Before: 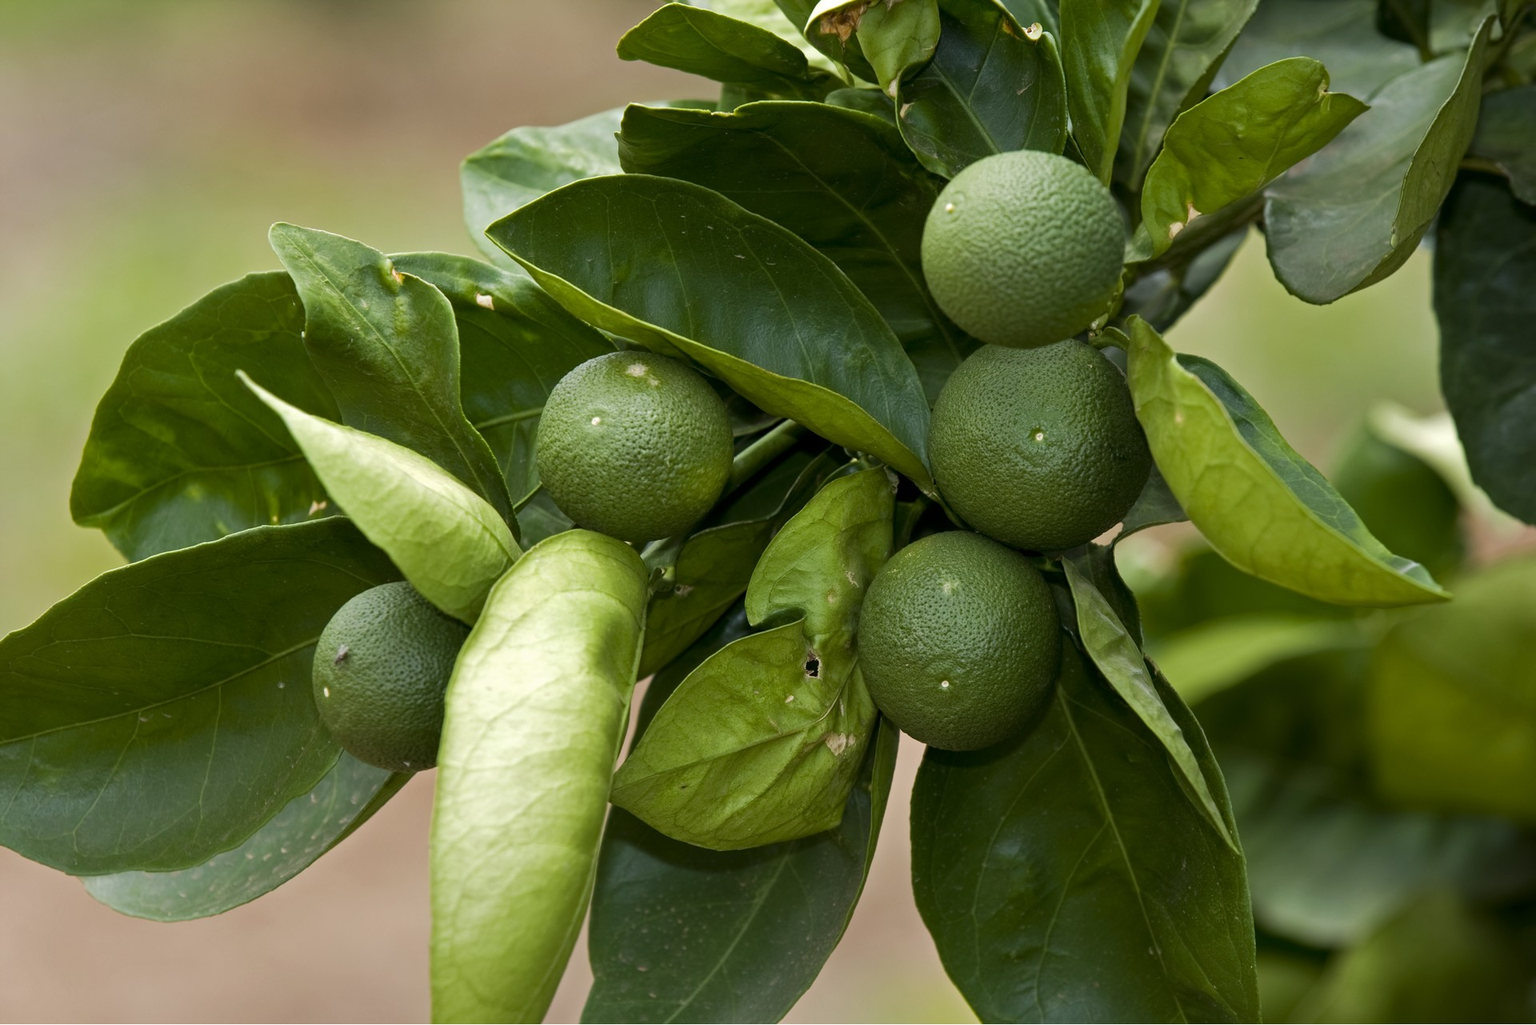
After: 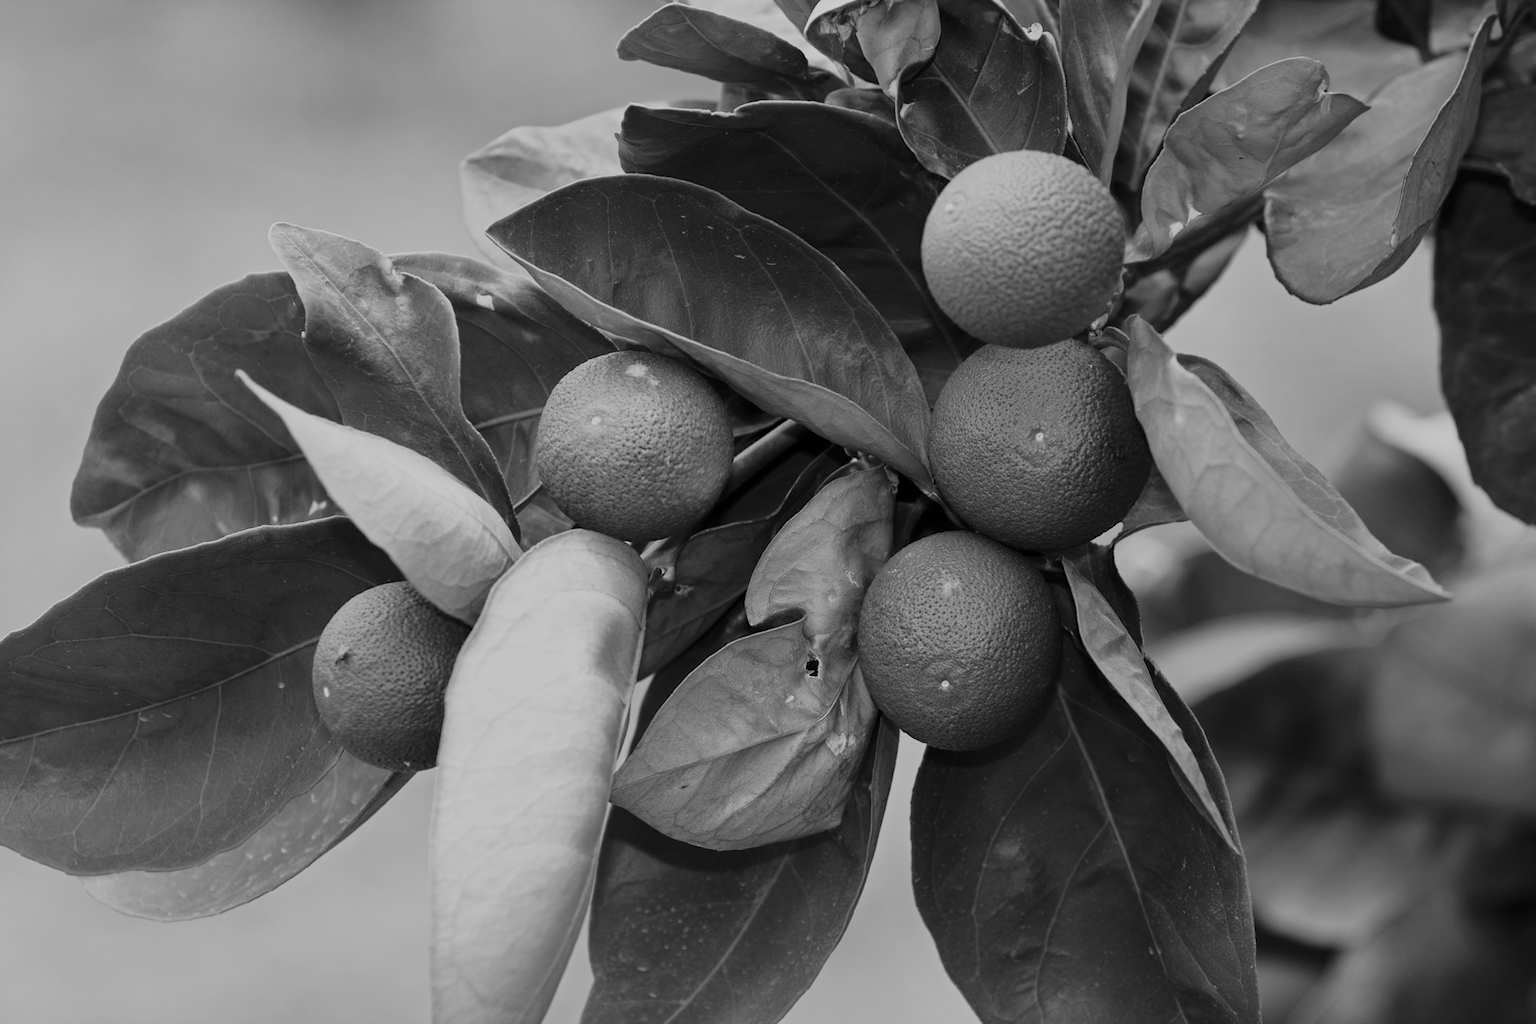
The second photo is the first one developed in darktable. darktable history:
base curve: curves: ch0 [(0, 0) (0.028, 0.03) (0.121, 0.232) (0.46, 0.748) (0.859, 0.968) (1, 1)], preserve colors none
monochrome: a 79.32, b 81.83, size 1.1
